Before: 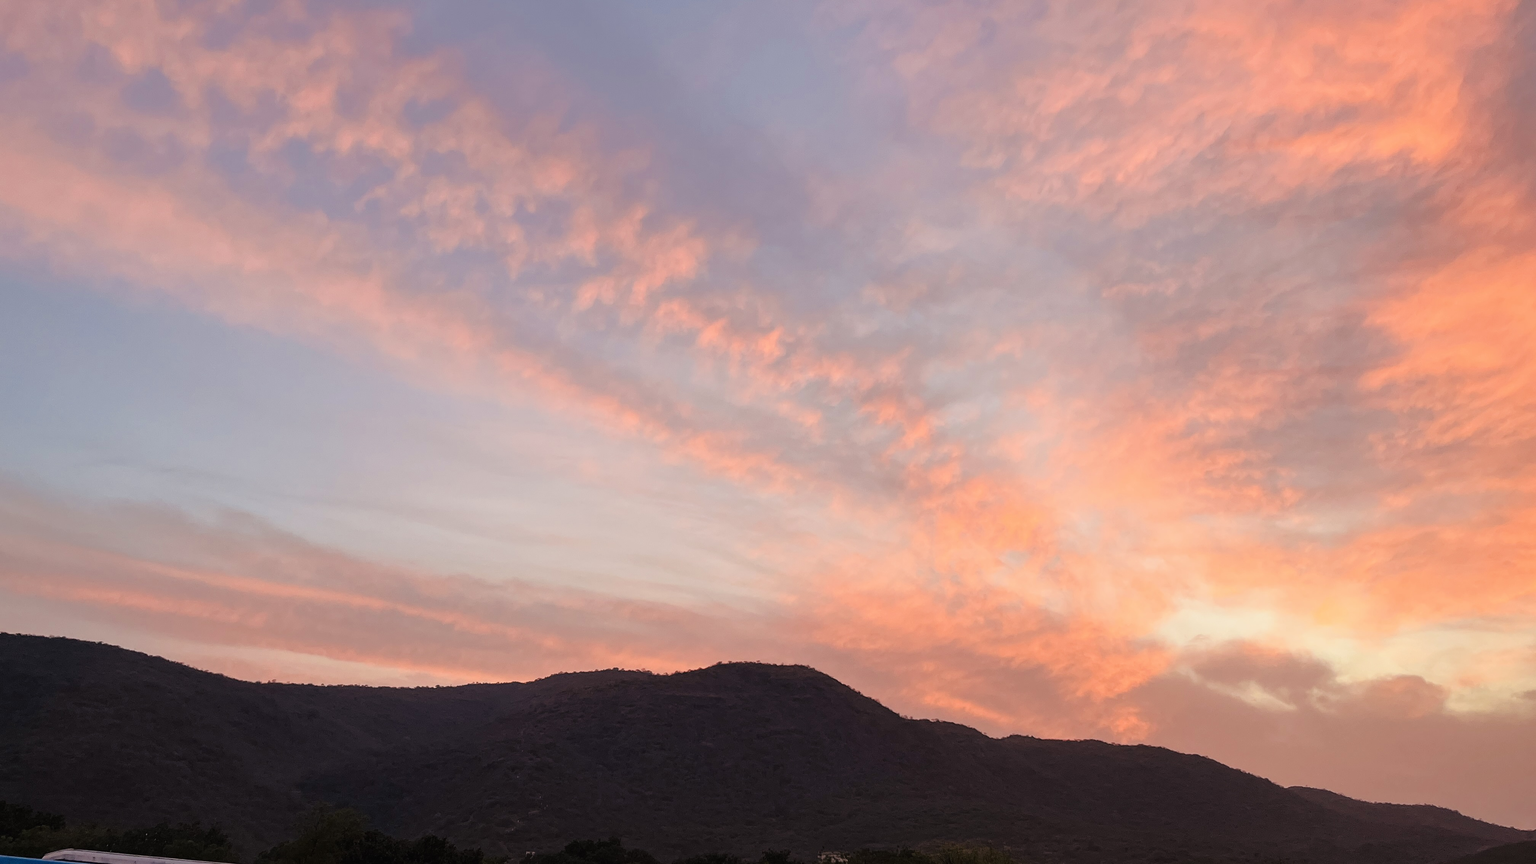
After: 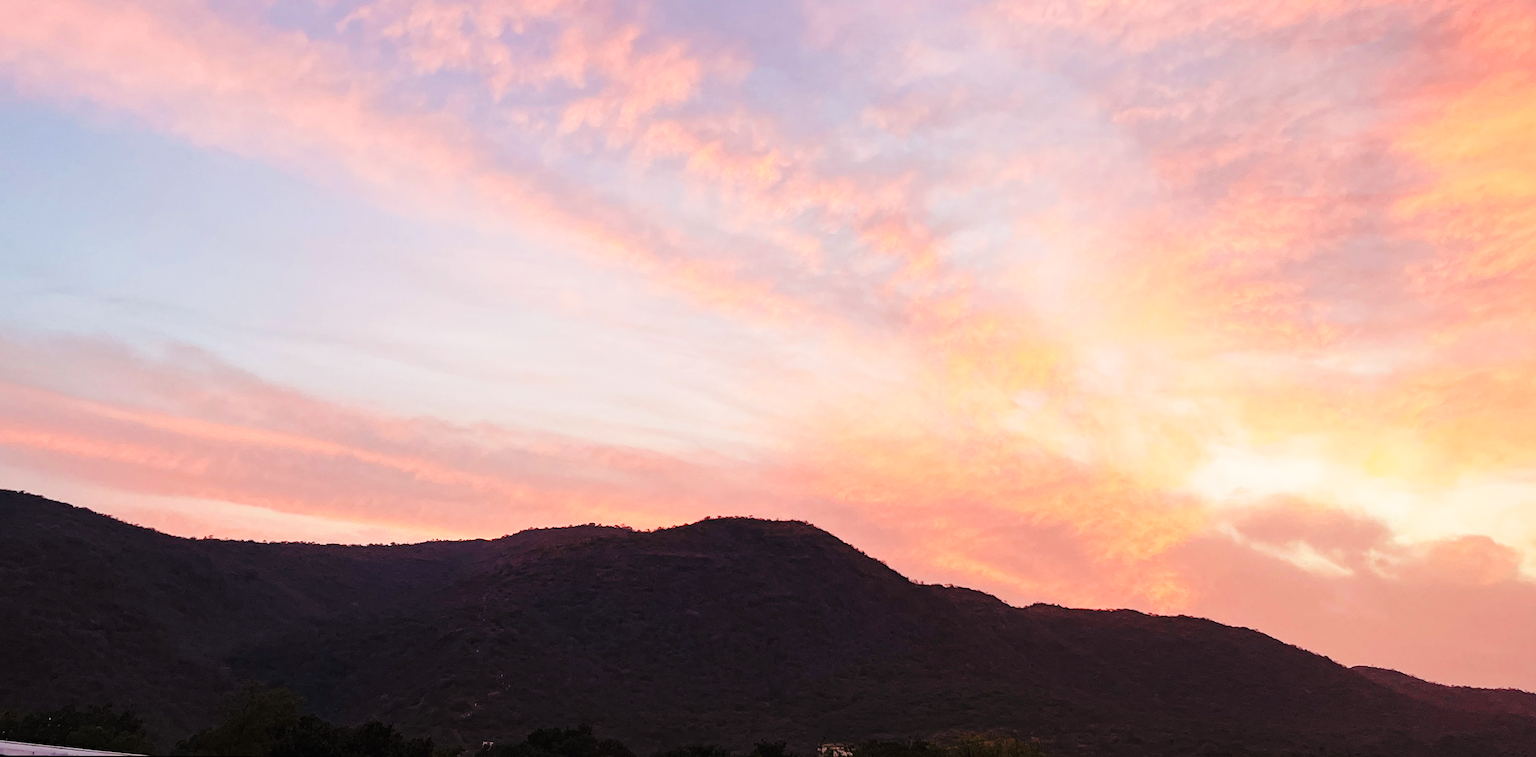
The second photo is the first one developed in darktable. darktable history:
rotate and perspective: rotation 0.215°, lens shift (vertical) -0.139, crop left 0.069, crop right 0.939, crop top 0.002, crop bottom 0.996
crop and rotate: top 18.507%
haze removal: adaptive false
base curve: curves: ch0 [(0, 0) (0.028, 0.03) (0.121, 0.232) (0.46, 0.748) (0.859, 0.968) (1, 1)], preserve colors none
